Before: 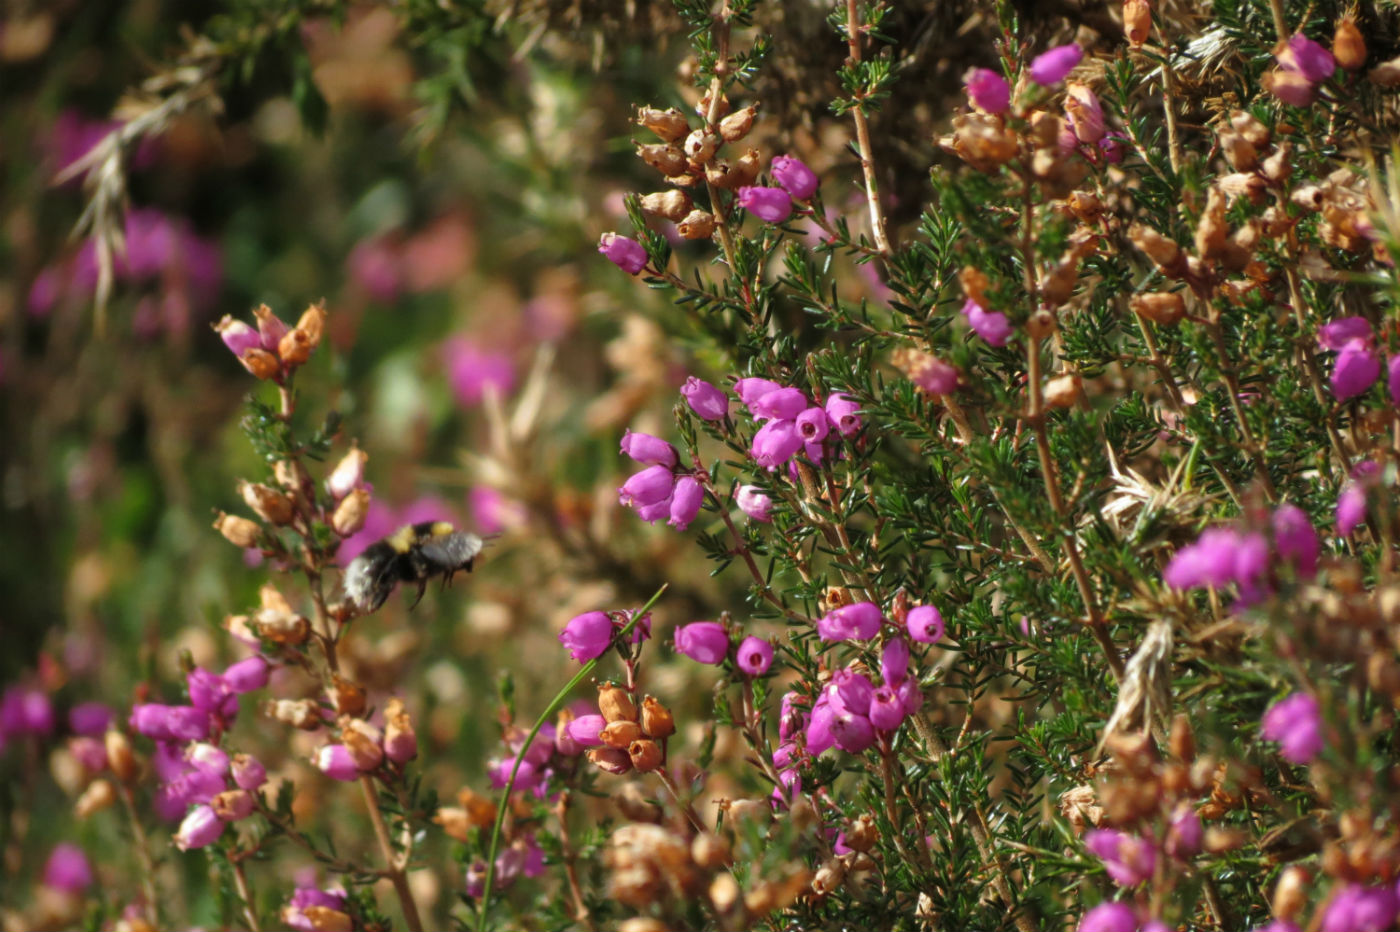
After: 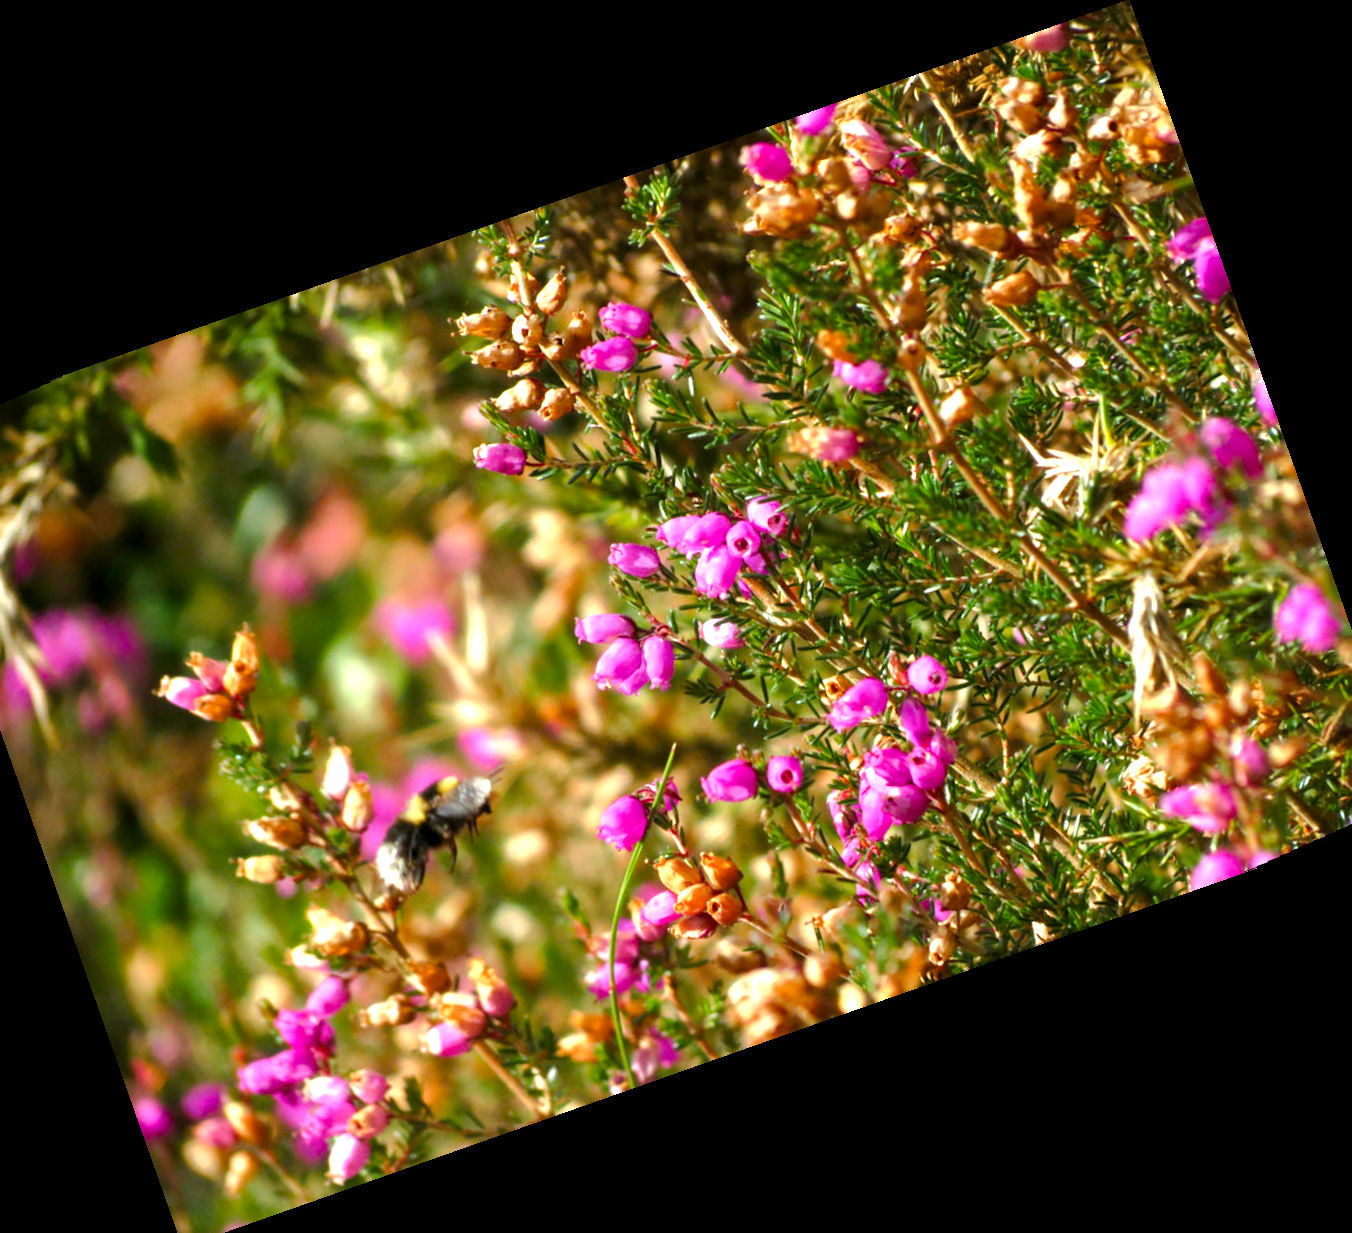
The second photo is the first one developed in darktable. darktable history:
exposure: exposure 0.935 EV, compensate highlight preservation false
color balance rgb: global offset › luminance -0.51%, perceptual saturation grading › global saturation 27.53%, perceptual saturation grading › highlights -25%, perceptual saturation grading › shadows 25%, perceptual brilliance grading › highlights 6.62%, perceptual brilliance grading › mid-tones 17.07%, perceptual brilliance grading › shadows -5.23%
rotate and perspective: rotation -4.57°, crop left 0.054, crop right 0.944, crop top 0.087, crop bottom 0.914
crop and rotate: angle 19.43°, left 6.812%, right 4.125%, bottom 1.087%
